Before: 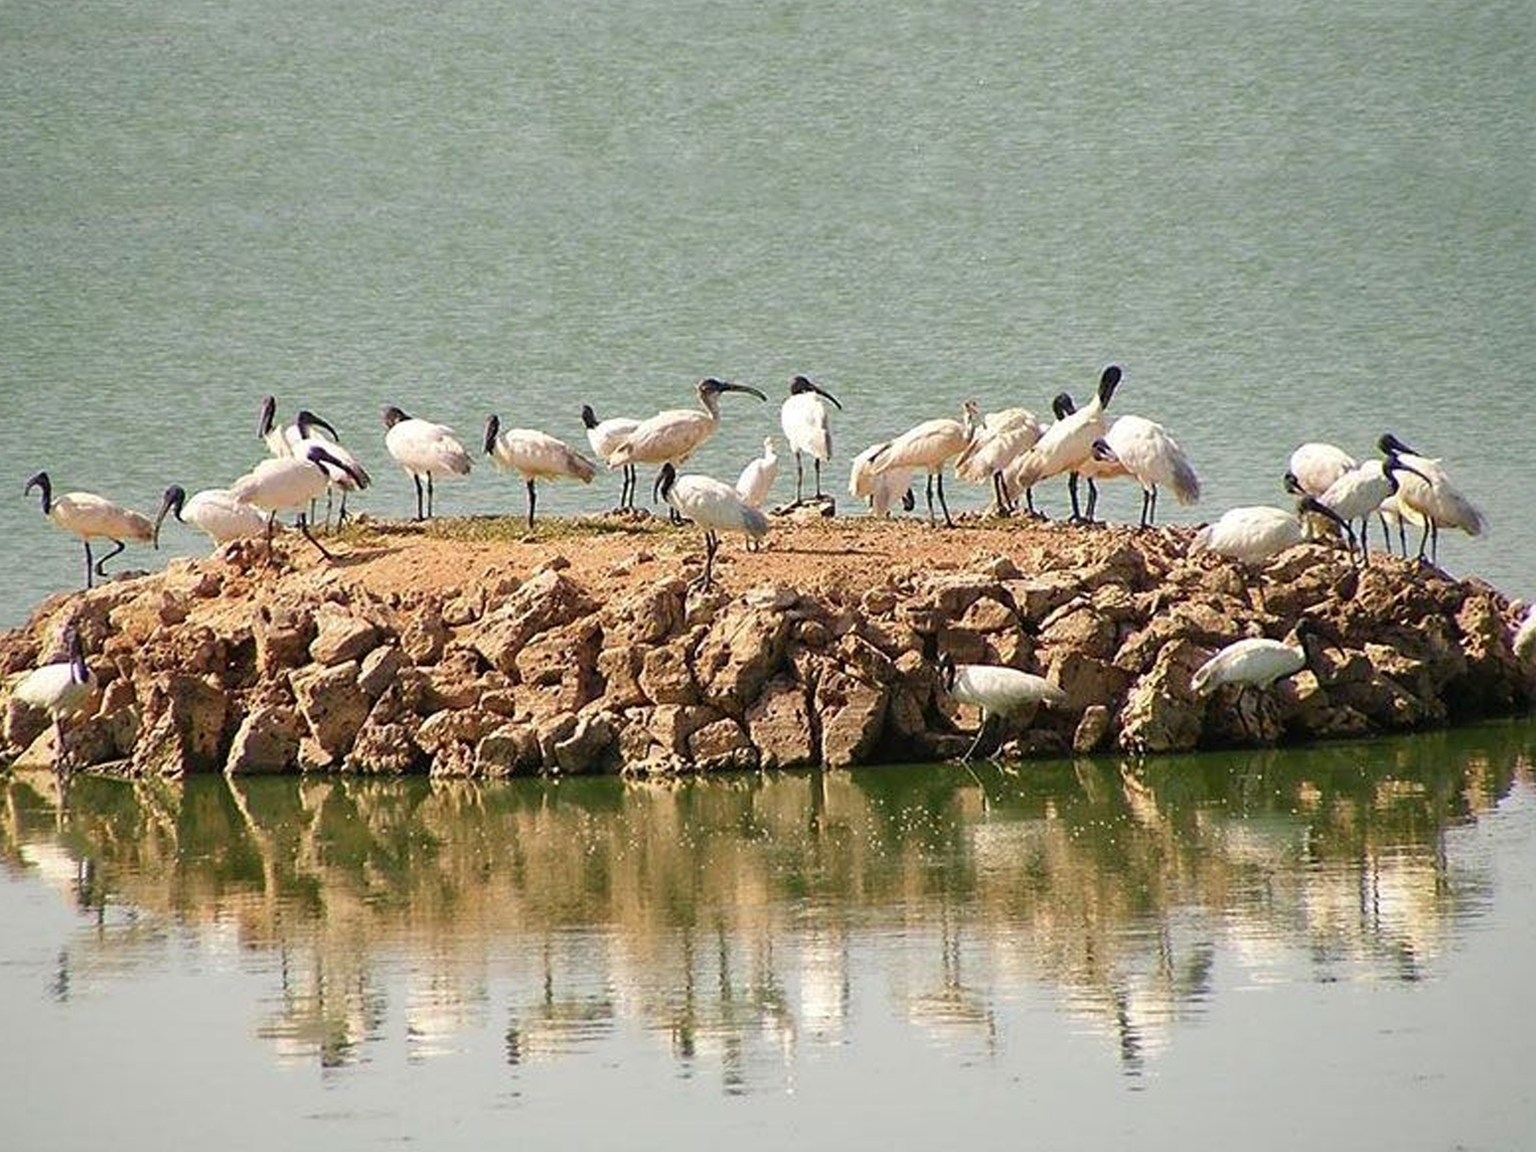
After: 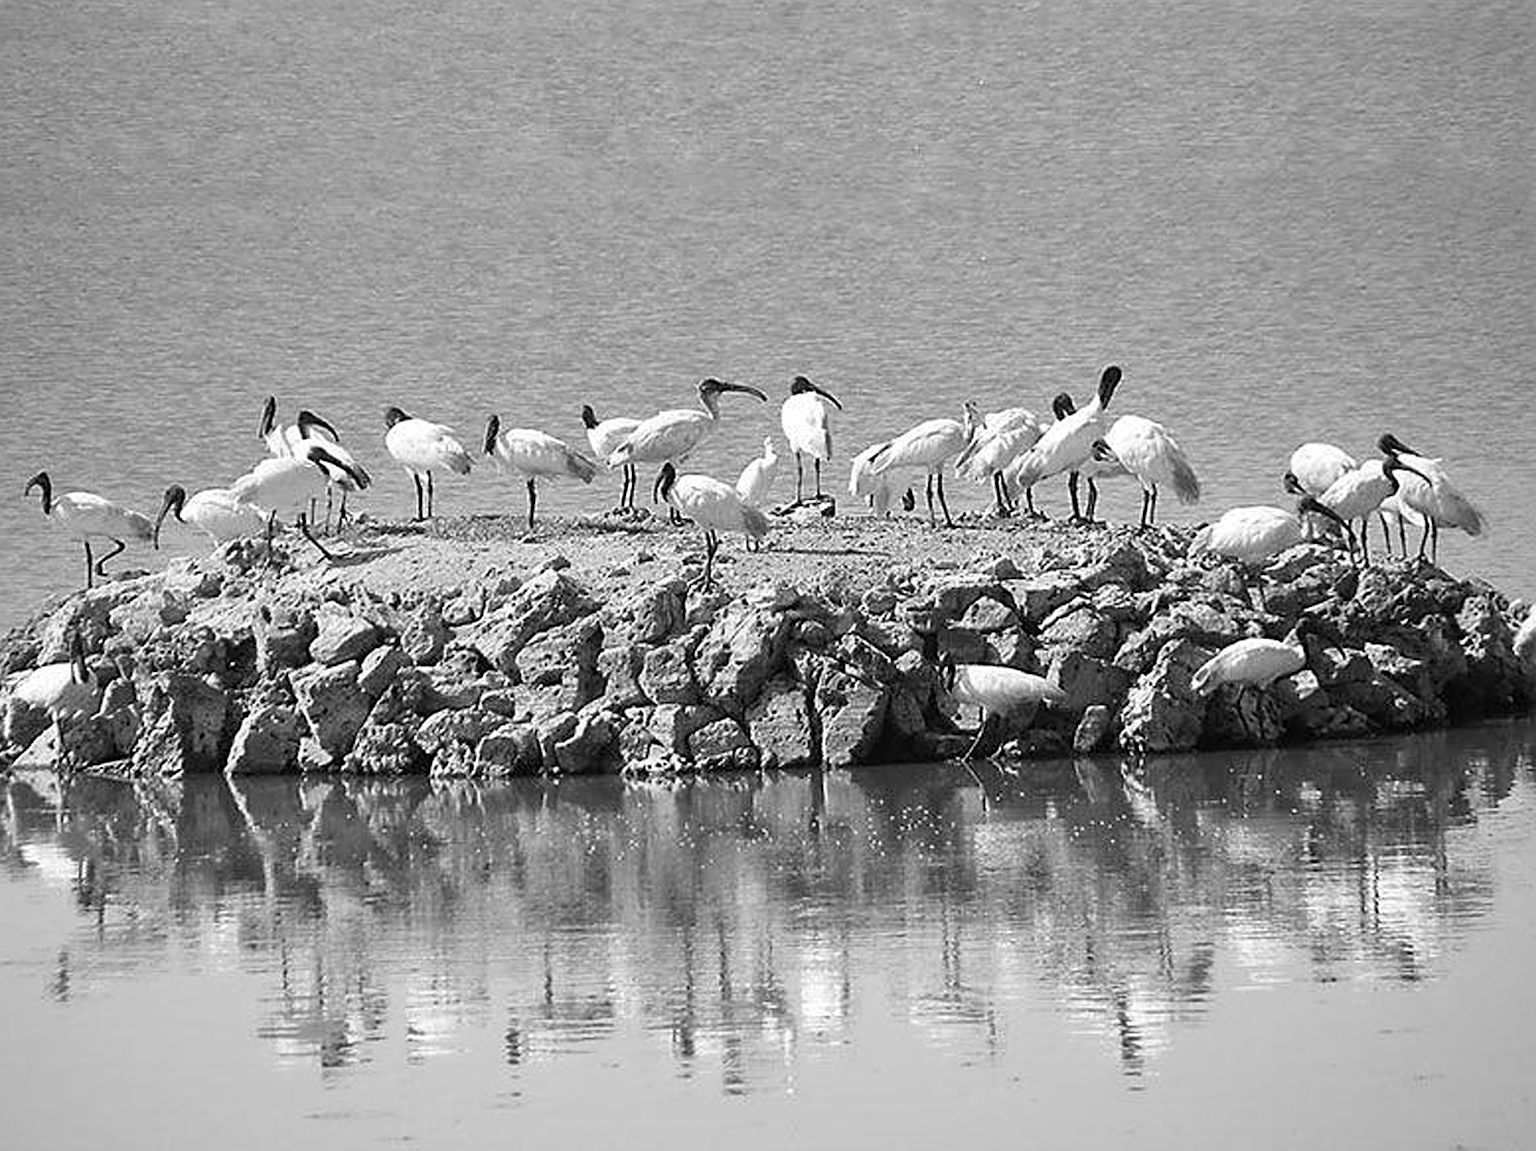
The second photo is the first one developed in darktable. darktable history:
monochrome: a 73.58, b 64.21
sharpen: on, module defaults
white balance: red 1.188, blue 1.11
